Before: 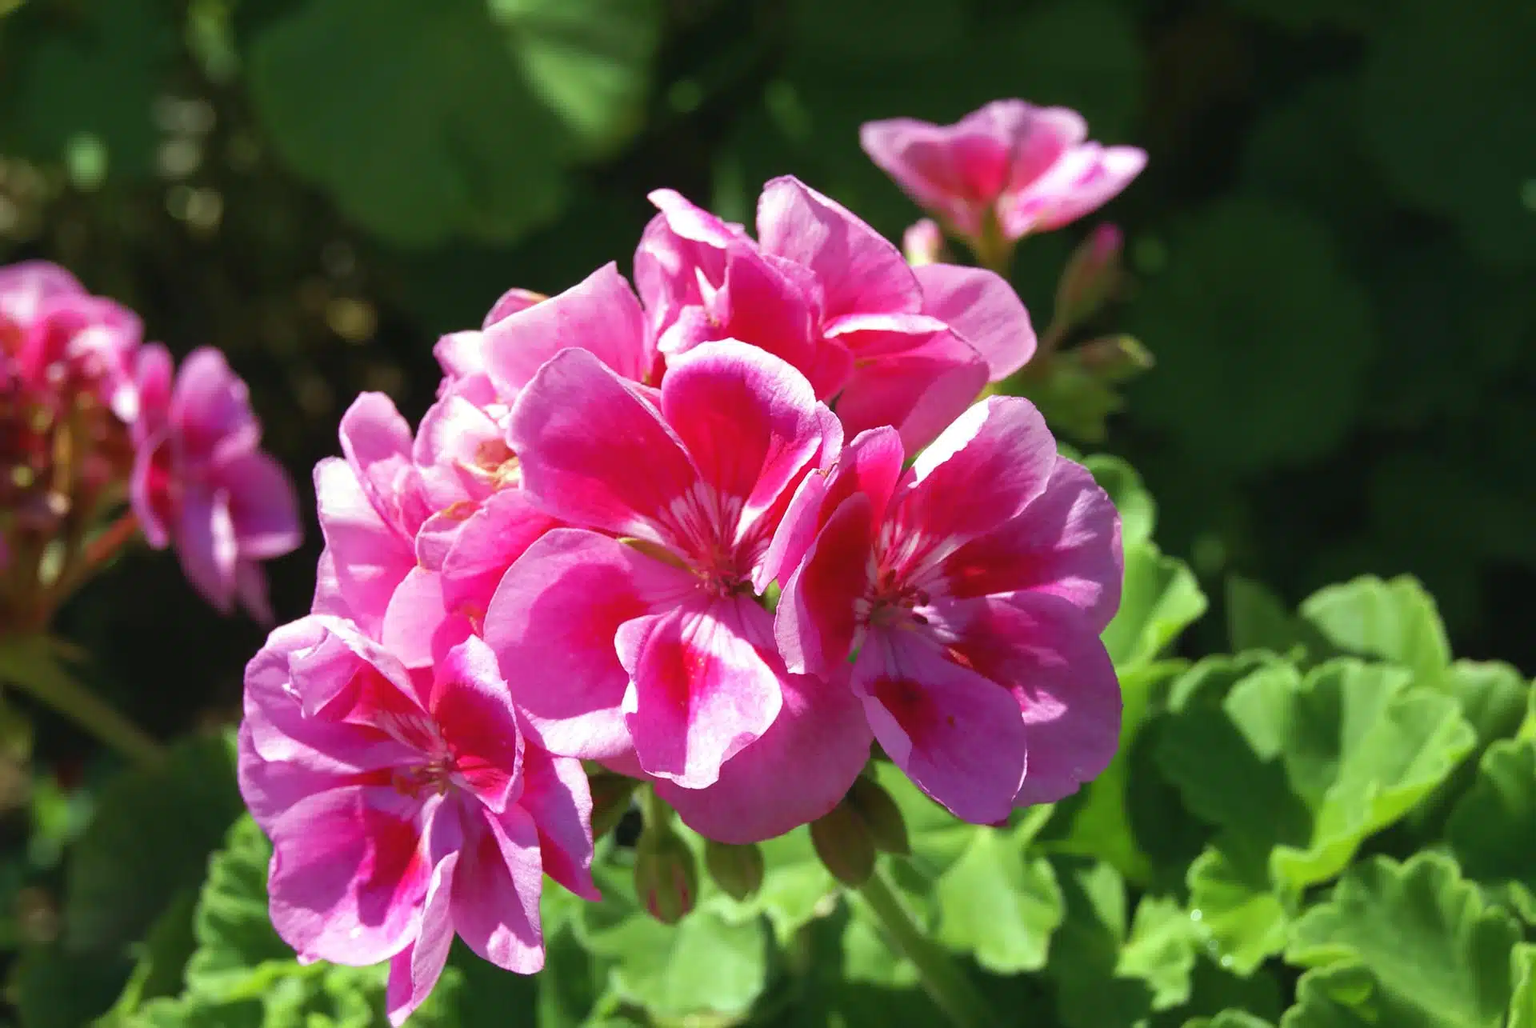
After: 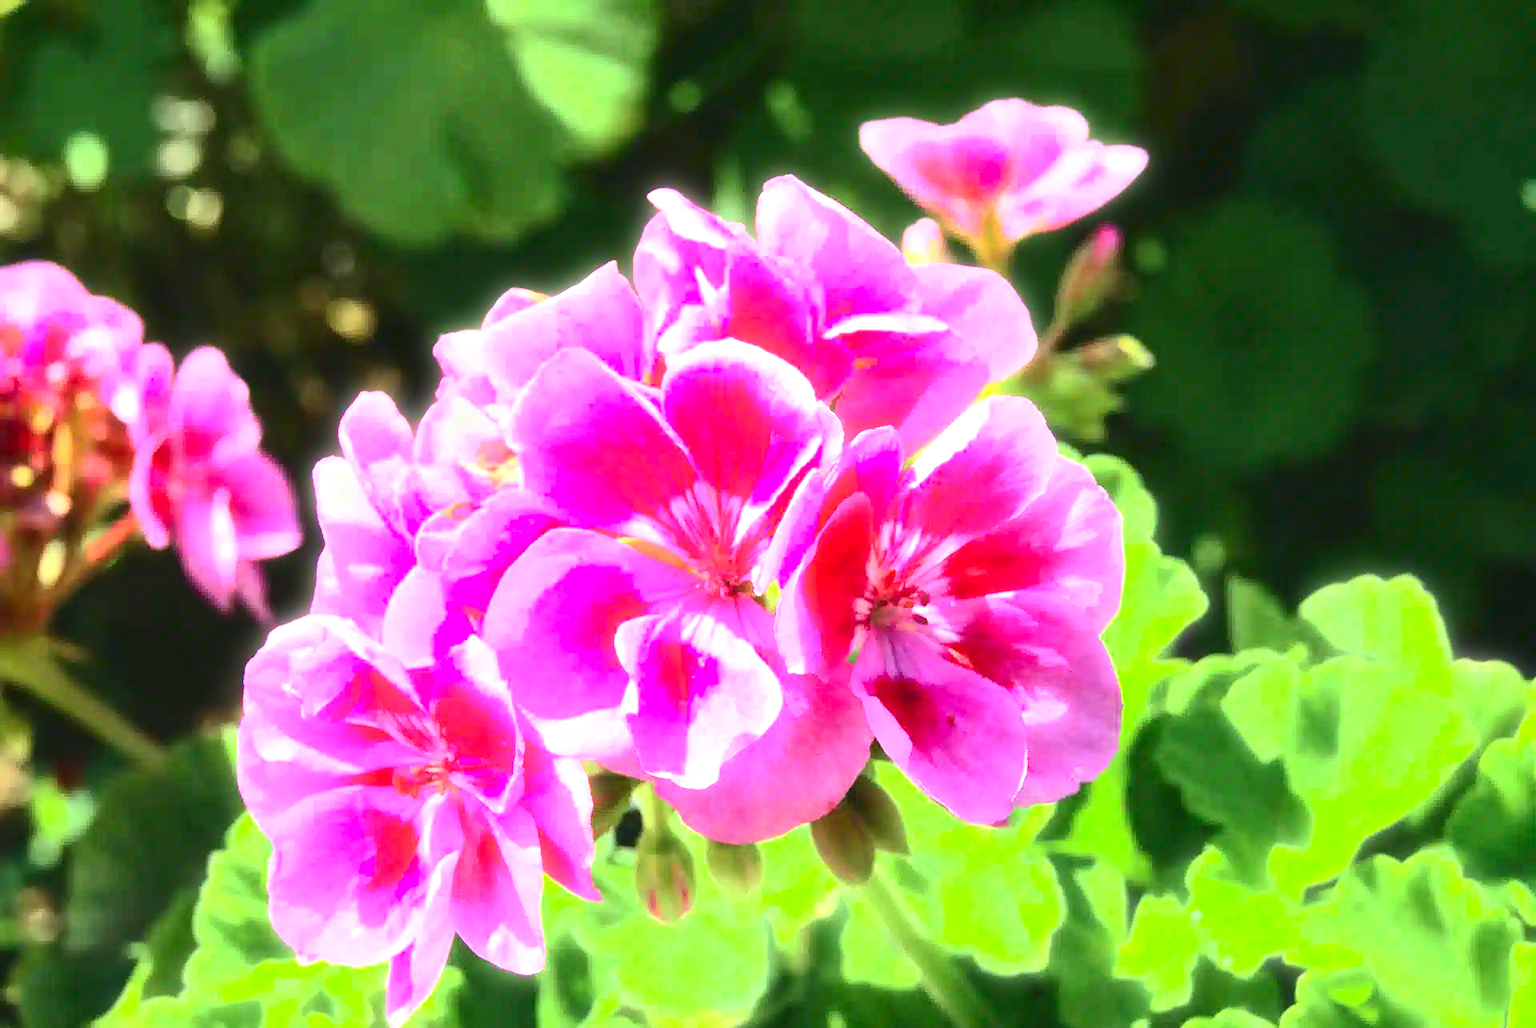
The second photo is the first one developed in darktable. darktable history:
bloom: size 3%, threshold 100%, strength 0%
contrast brightness saturation: contrast 0.4, brightness 0.1, saturation 0.21
exposure: black level correction 0, exposure 1.675 EV, compensate exposure bias true, compensate highlight preservation false
